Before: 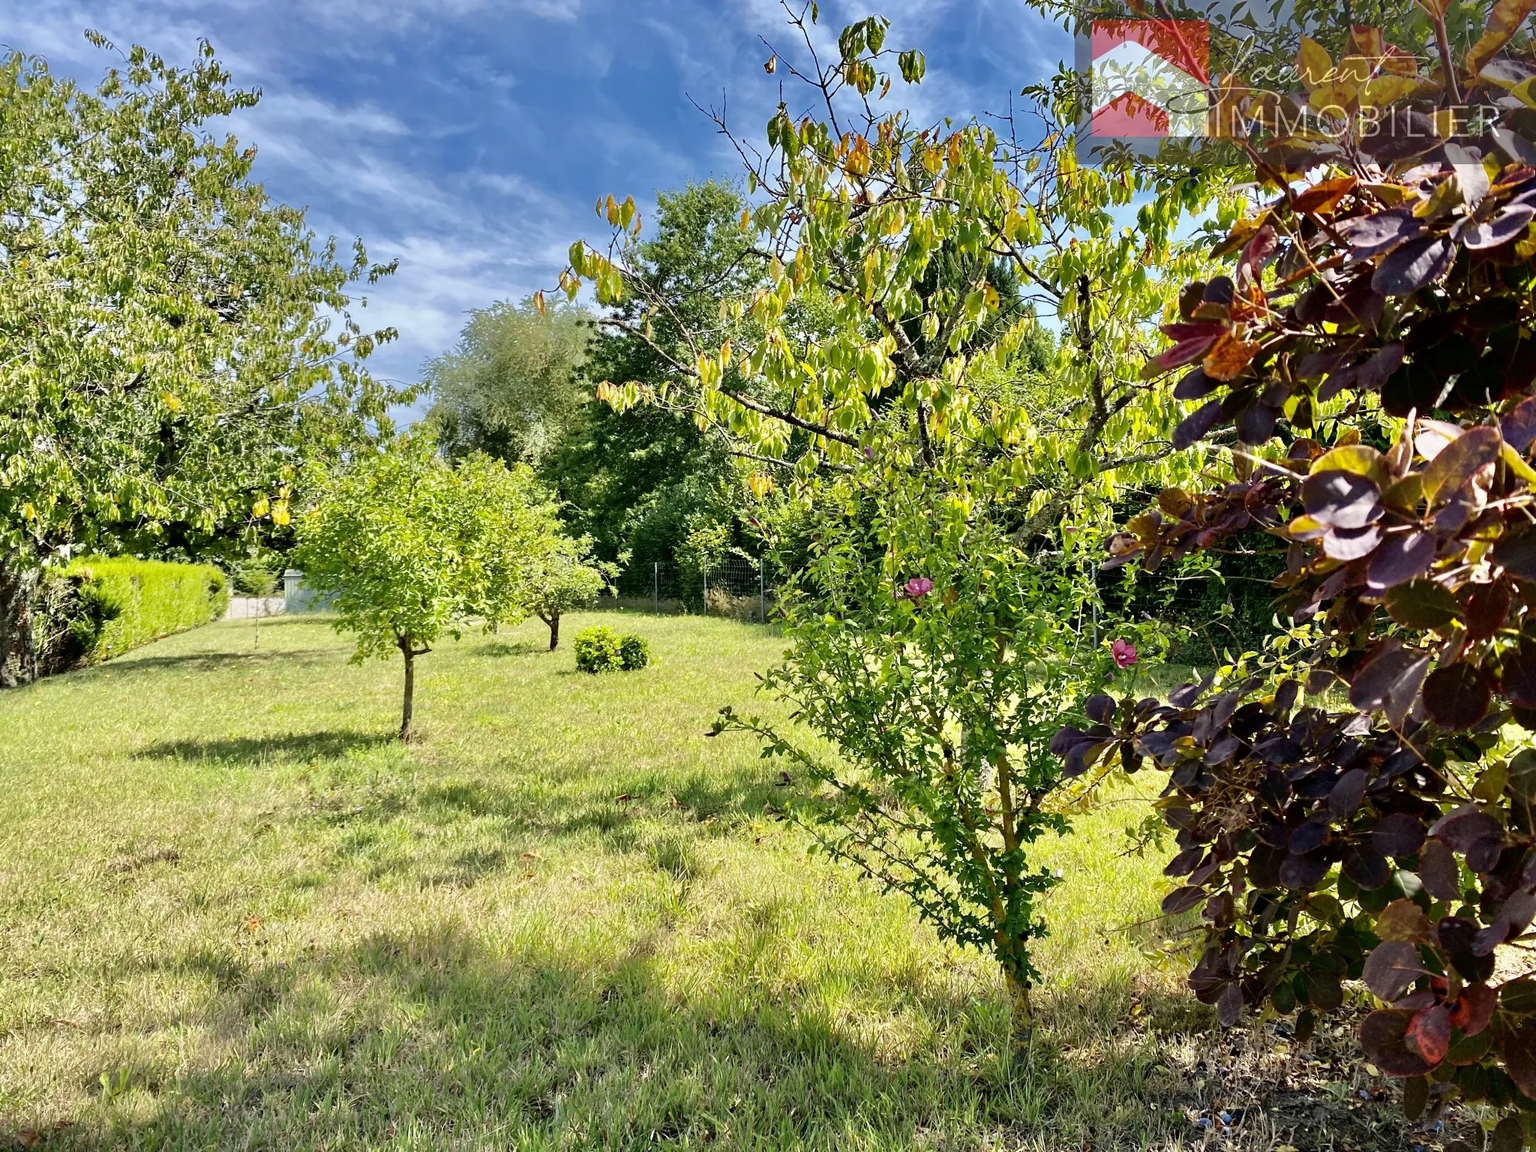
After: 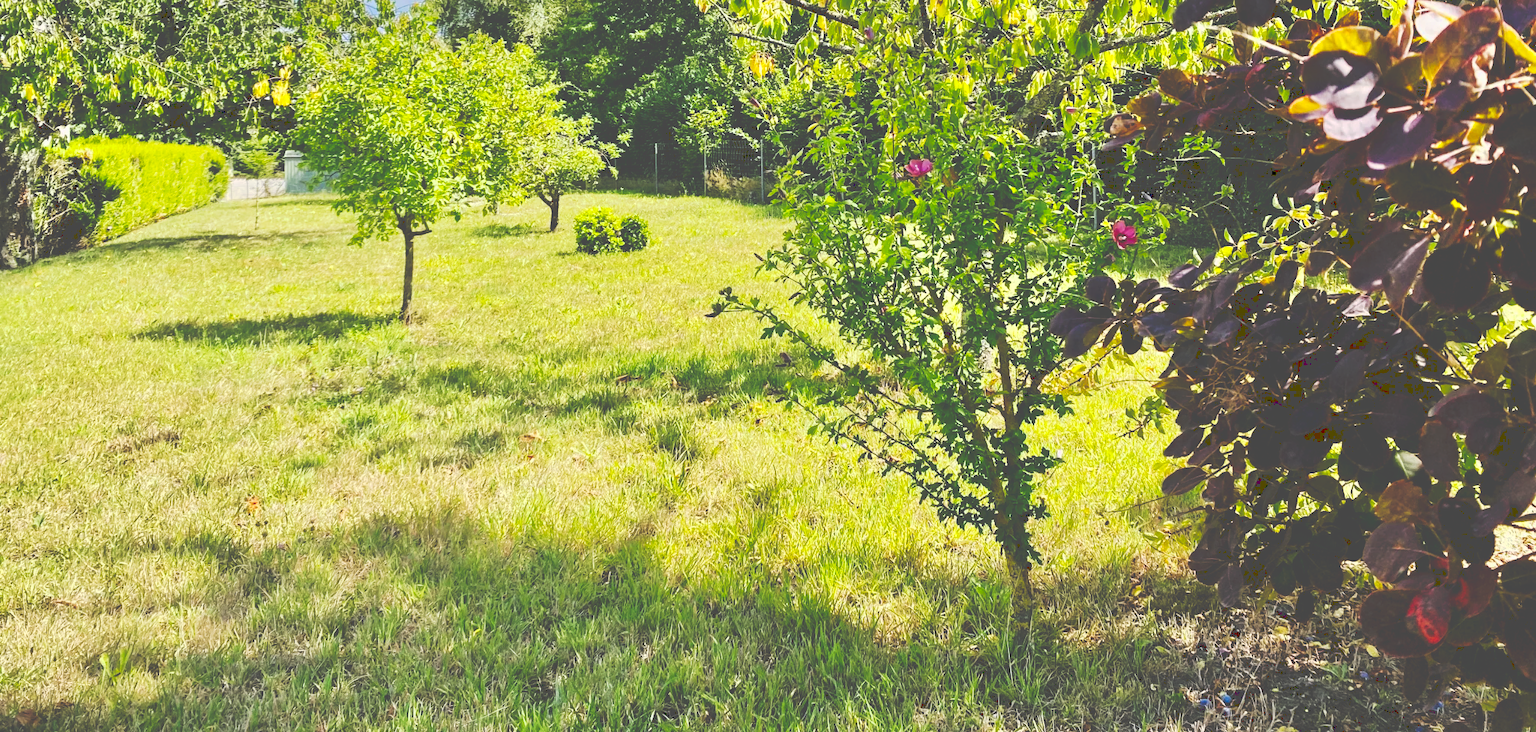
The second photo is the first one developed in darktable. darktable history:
crop and rotate: top 36.435%
tone curve: curves: ch0 [(0, 0) (0.003, 0.299) (0.011, 0.299) (0.025, 0.299) (0.044, 0.299) (0.069, 0.3) (0.1, 0.306) (0.136, 0.316) (0.177, 0.326) (0.224, 0.338) (0.277, 0.366) (0.335, 0.406) (0.399, 0.462) (0.468, 0.533) (0.543, 0.607) (0.623, 0.7) (0.709, 0.775) (0.801, 0.843) (0.898, 0.903) (1, 1)], preserve colors none
color zones: curves: ch0 [(0, 0.613) (0.01, 0.613) (0.245, 0.448) (0.498, 0.529) (0.642, 0.665) (0.879, 0.777) (0.99, 0.613)]; ch1 [(0, 0) (0.143, 0) (0.286, 0) (0.429, 0) (0.571, 0) (0.714, 0) (0.857, 0)], mix -138.01%
